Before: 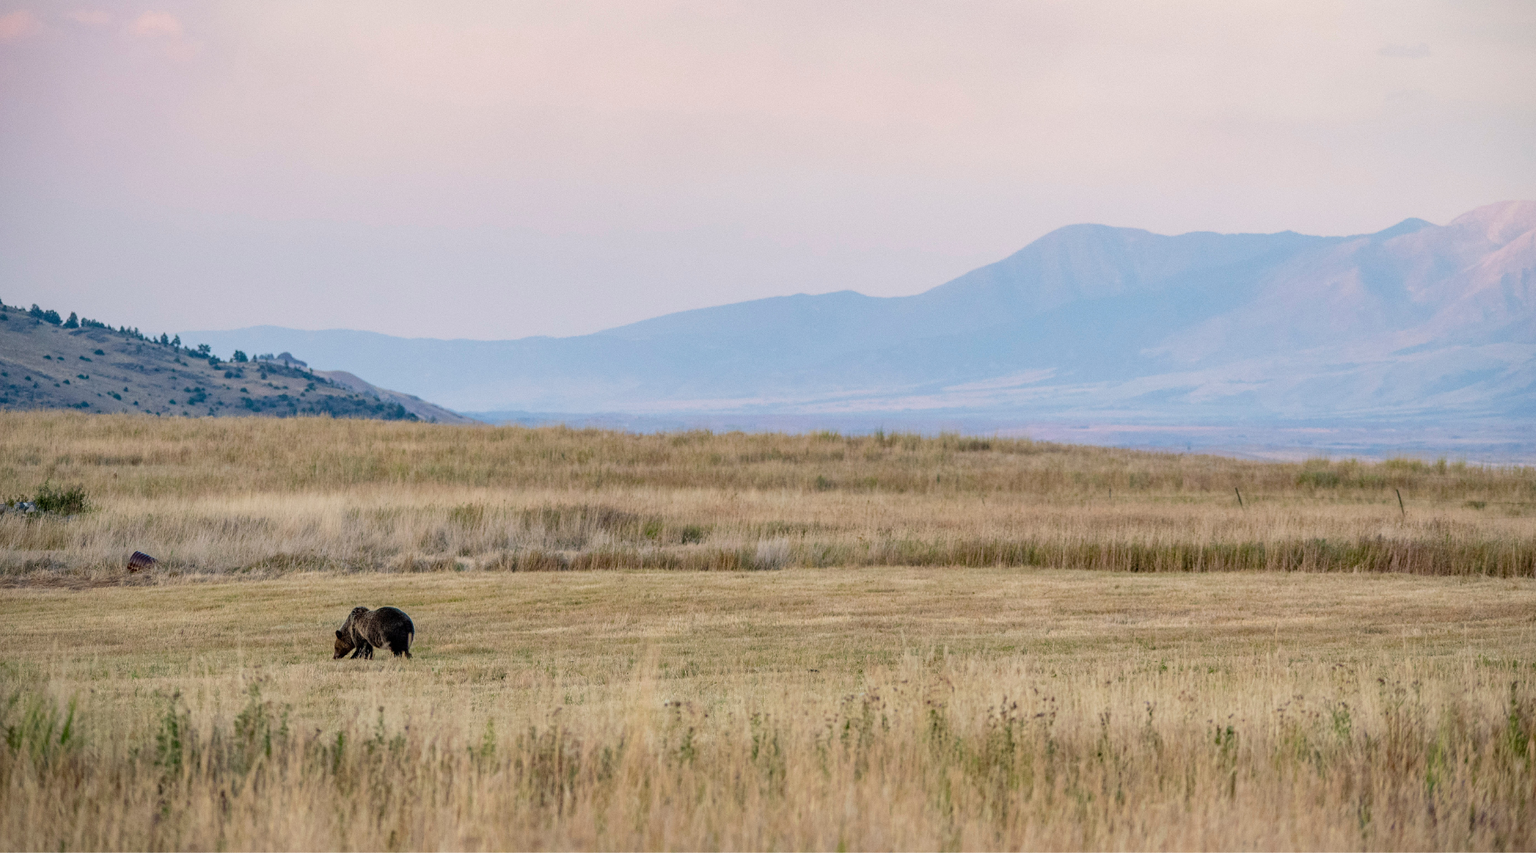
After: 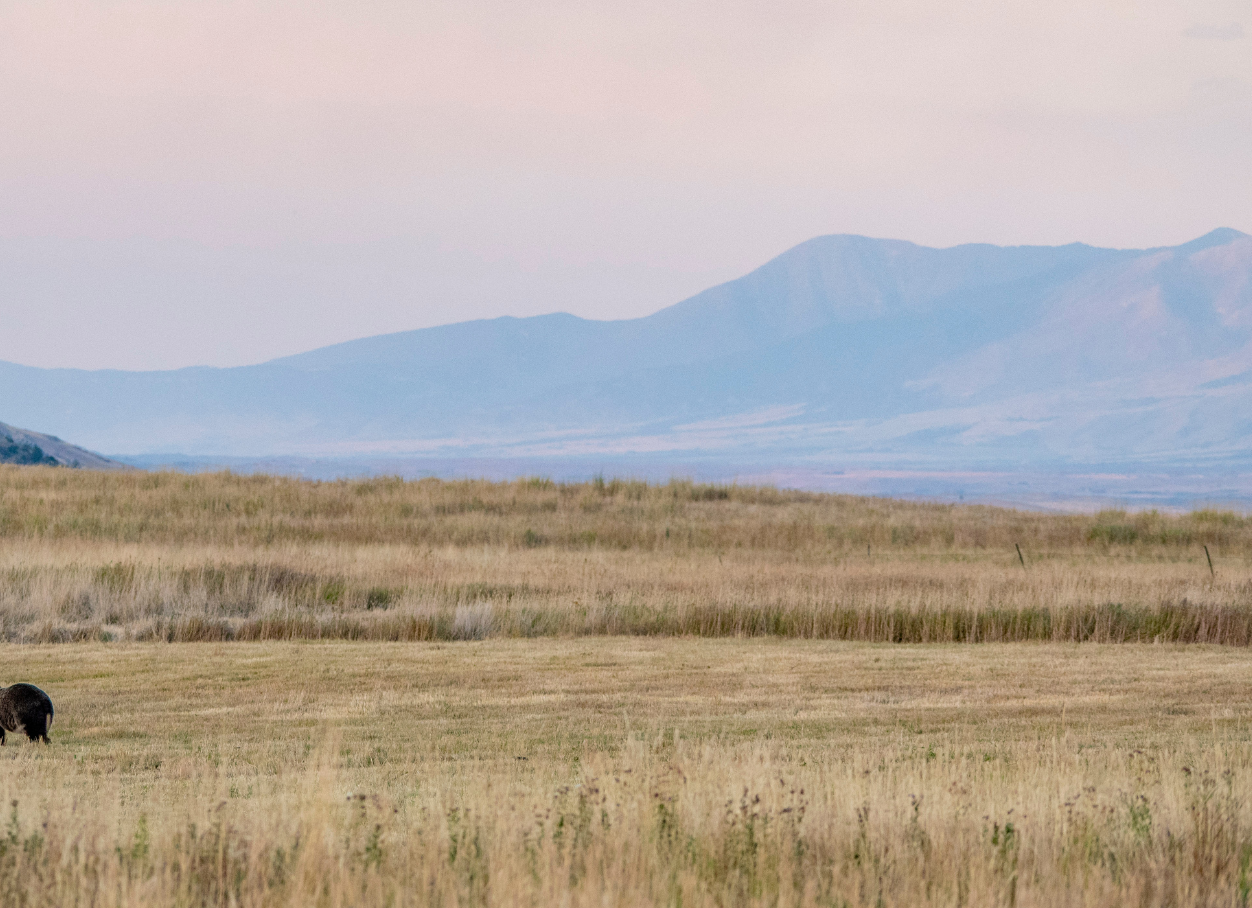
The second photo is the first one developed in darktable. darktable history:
crop and rotate: left 24.034%, top 2.838%, right 6.406%, bottom 6.299%
